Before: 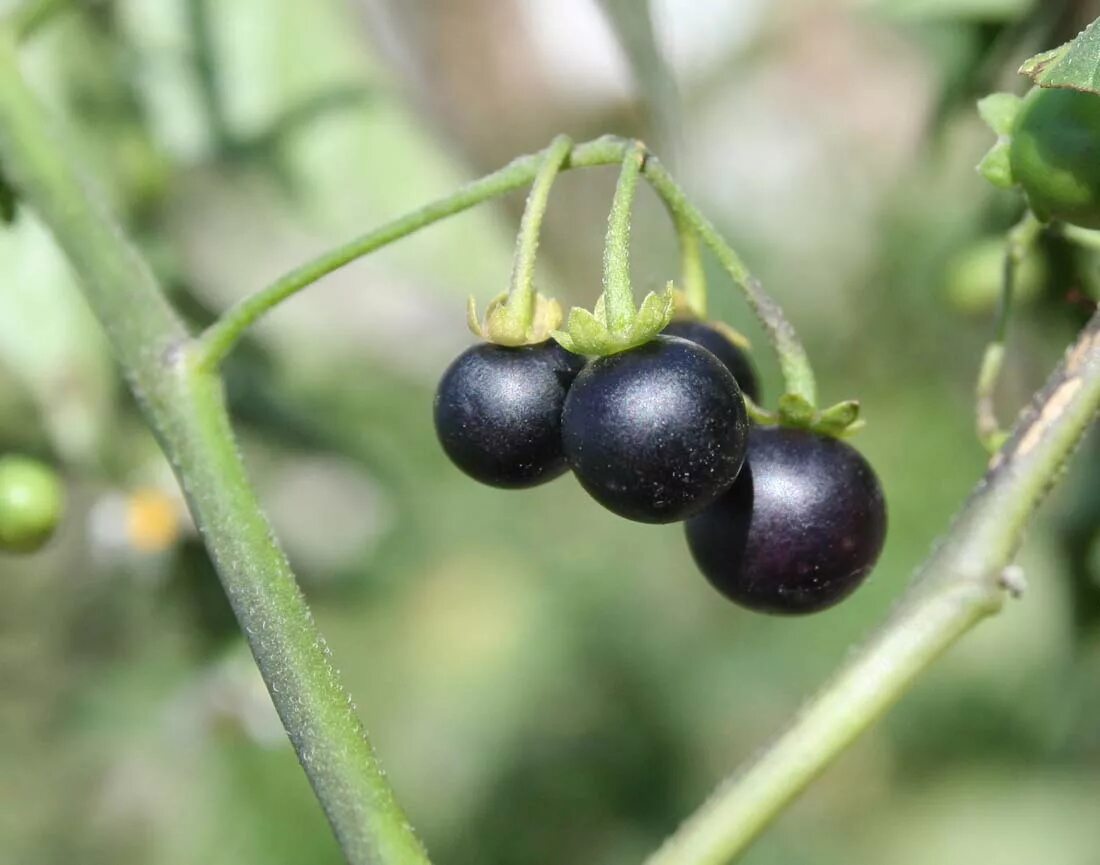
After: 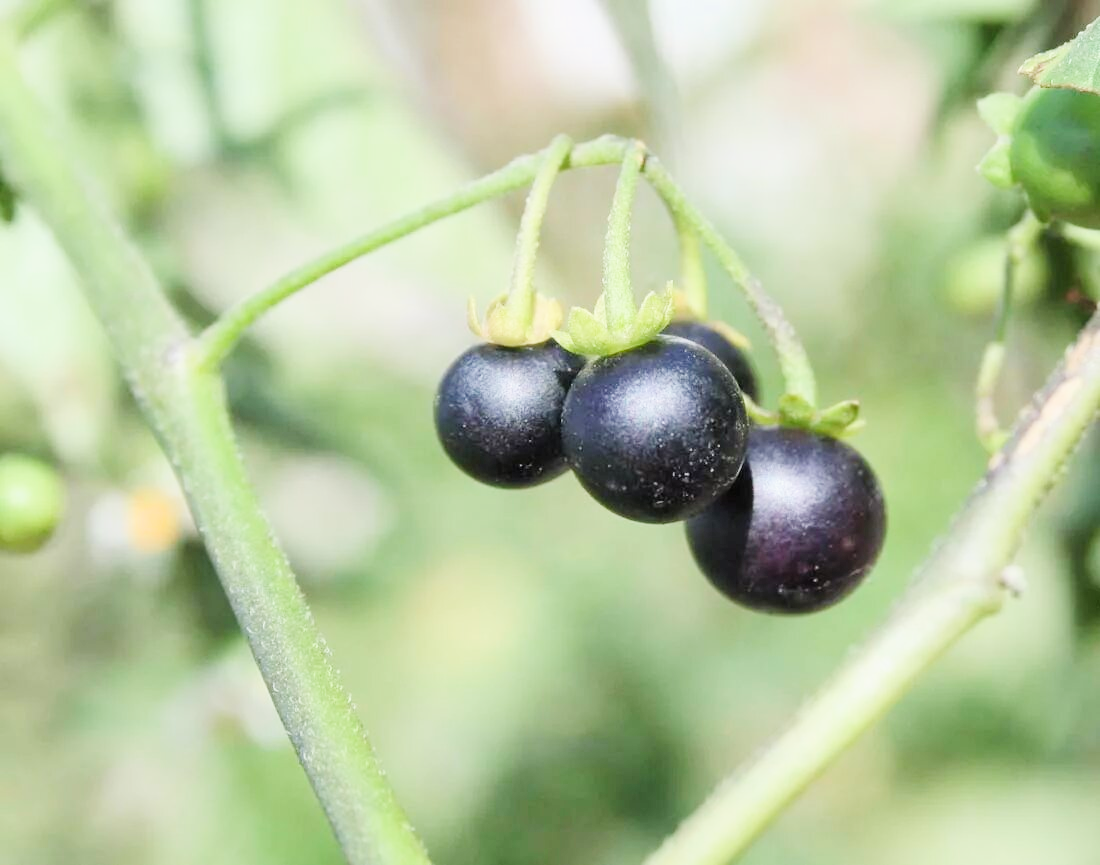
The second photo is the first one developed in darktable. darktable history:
exposure: black level correction 0, exposure 1.485 EV, compensate exposure bias true, compensate highlight preservation false
filmic rgb: black relative exposure -7.65 EV, white relative exposure 4.56 EV, hardness 3.61
